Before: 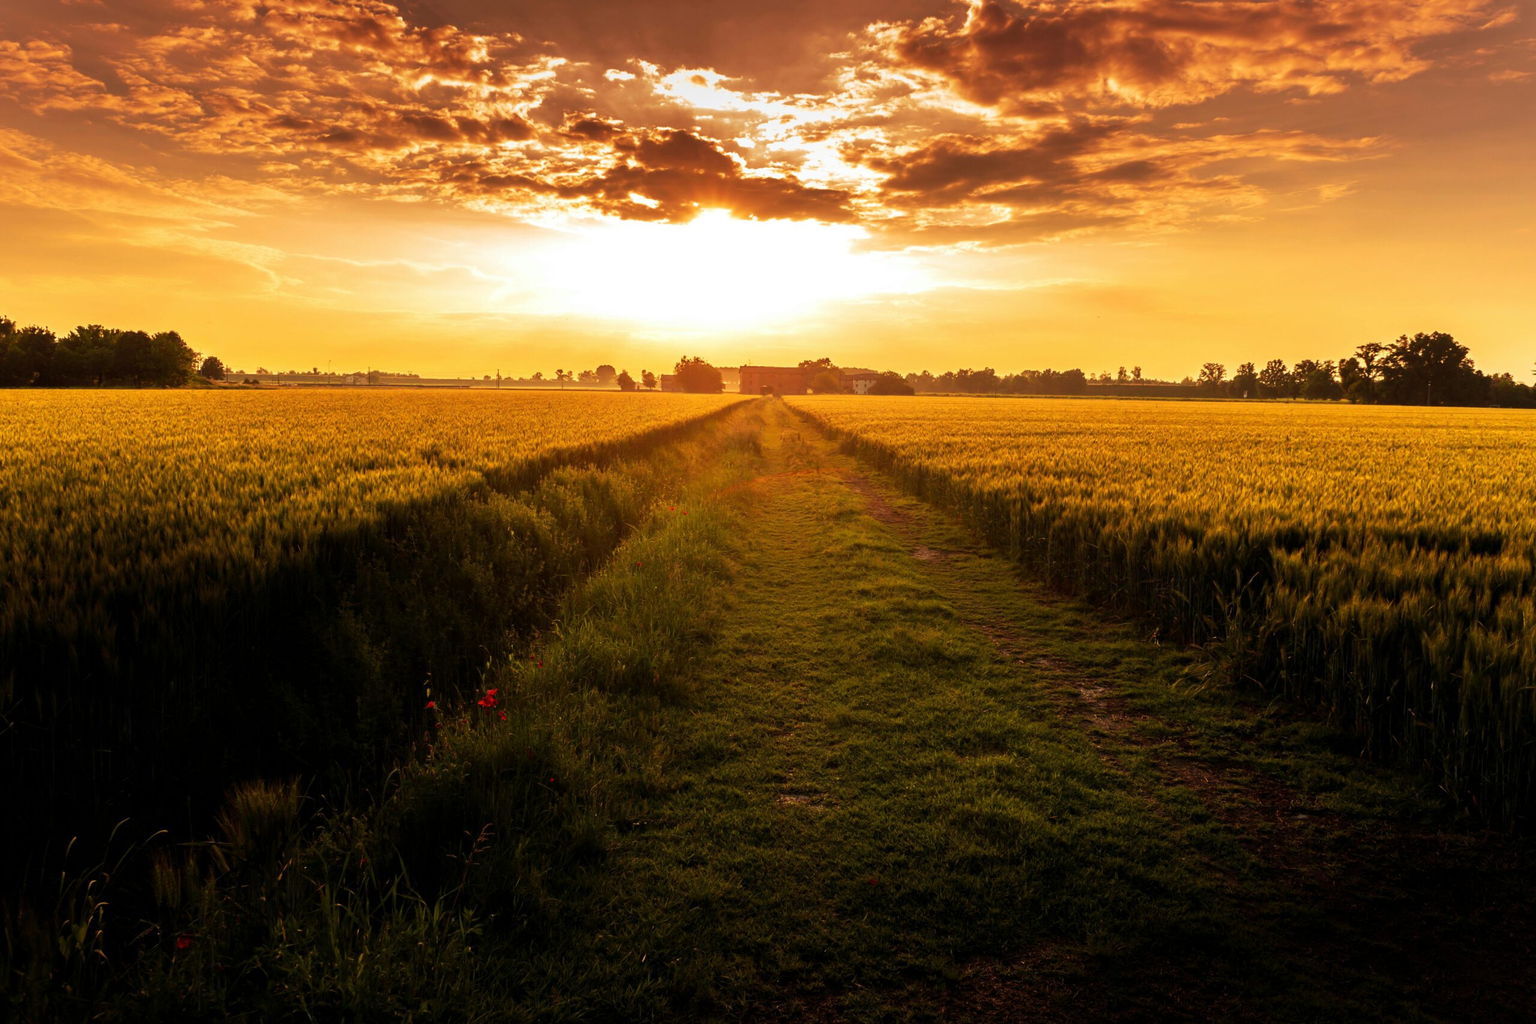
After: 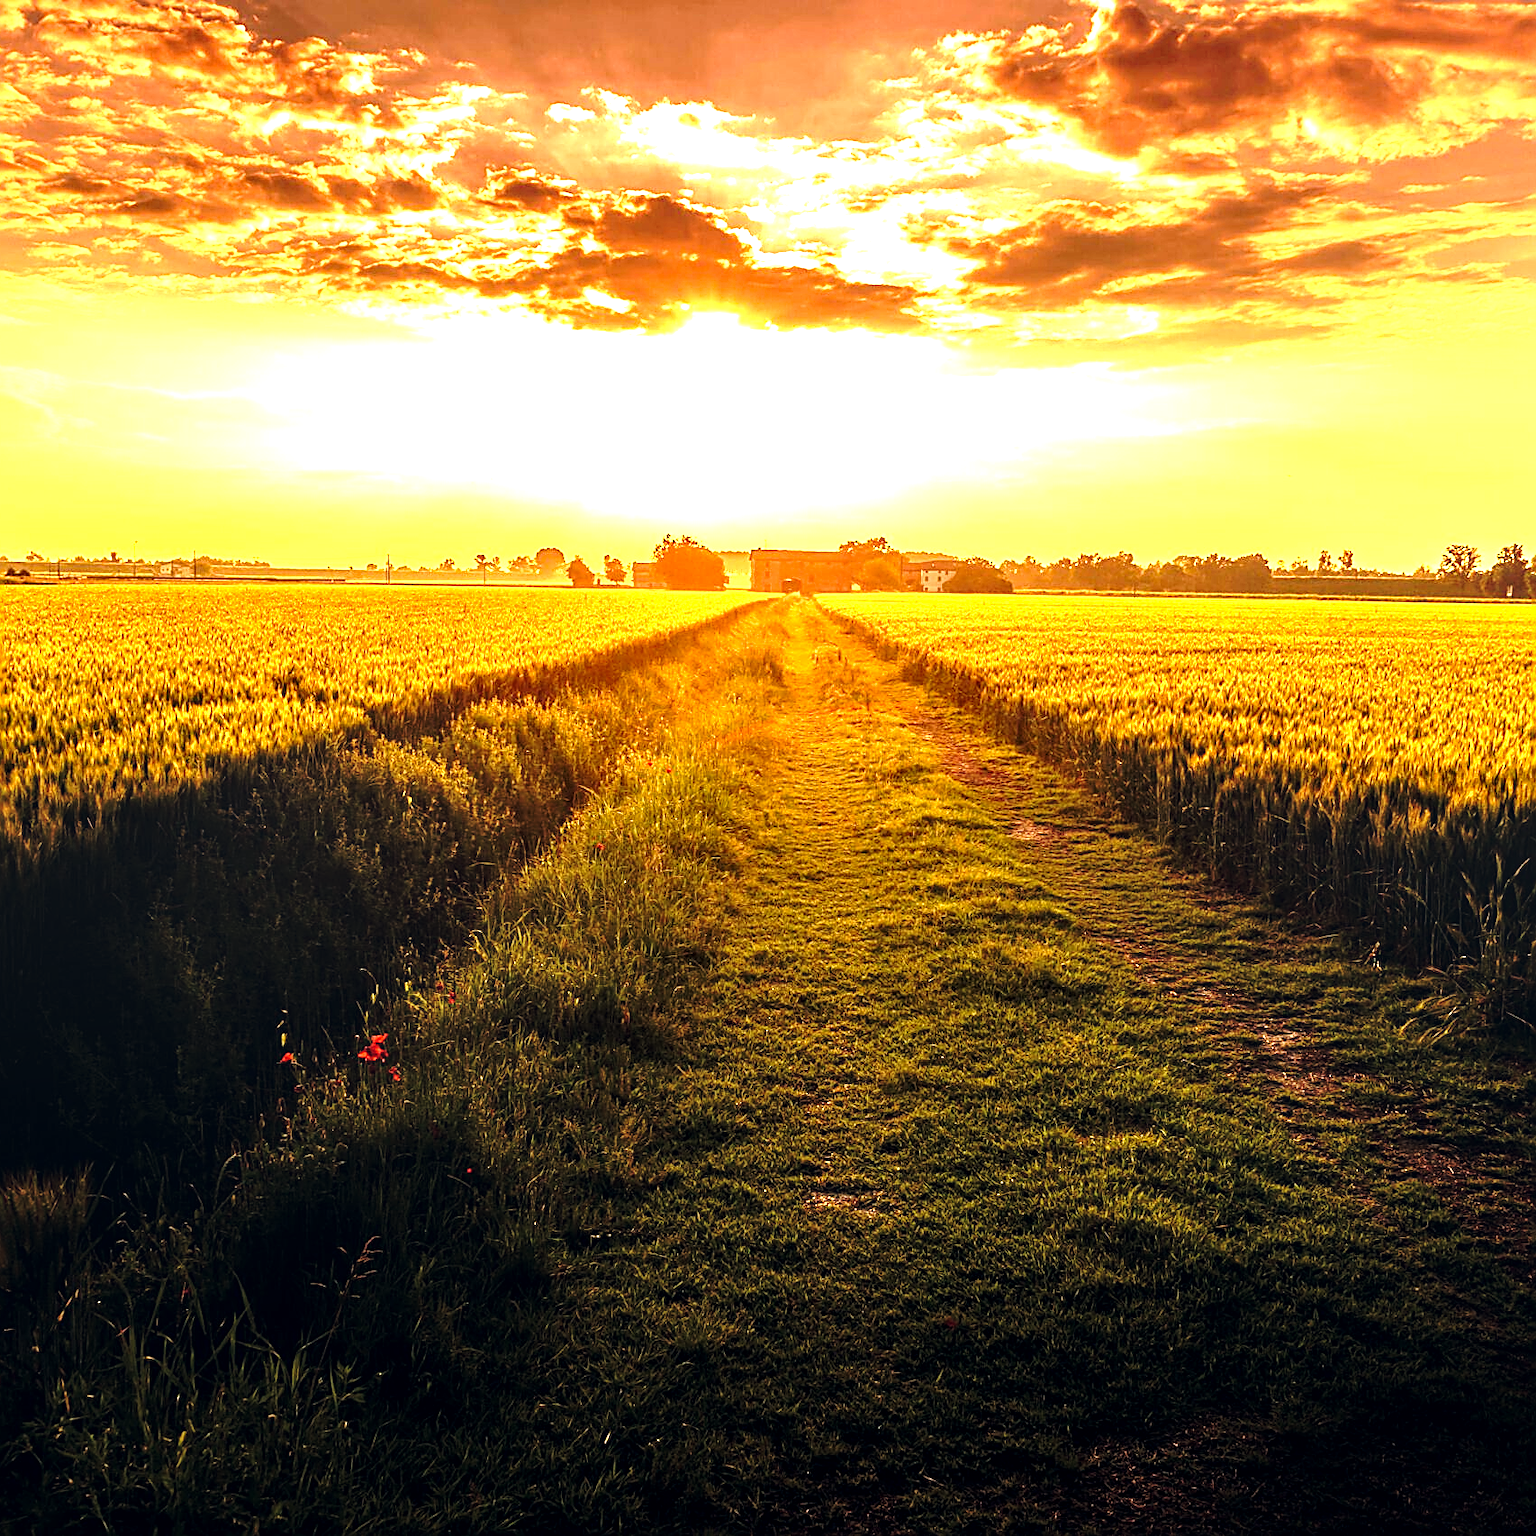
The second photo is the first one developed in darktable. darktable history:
sharpen: amount 0.999
exposure: black level correction 0, exposure 1.105 EV, compensate exposure bias true, compensate highlight preservation false
base curve: curves: ch0 [(0, 0) (0.073, 0.04) (0.157, 0.139) (0.492, 0.492) (0.758, 0.758) (1, 1)], preserve colors none
crop and rotate: left 15.588%, right 17.743%
color correction: highlights a* 0.379, highlights b* 2.69, shadows a* -0.937, shadows b* -4.34
tone equalizer: -8 EV -0.403 EV, -7 EV -0.368 EV, -6 EV -0.344 EV, -5 EV -0.233 EV, -3 EV 0.247 EV, -2 EV 0.335 EV, -1 EV 0.407 EV, +0 EV 0.419 EV
local contrast: highlights 61%, detail 143%, midtone range 0.433
